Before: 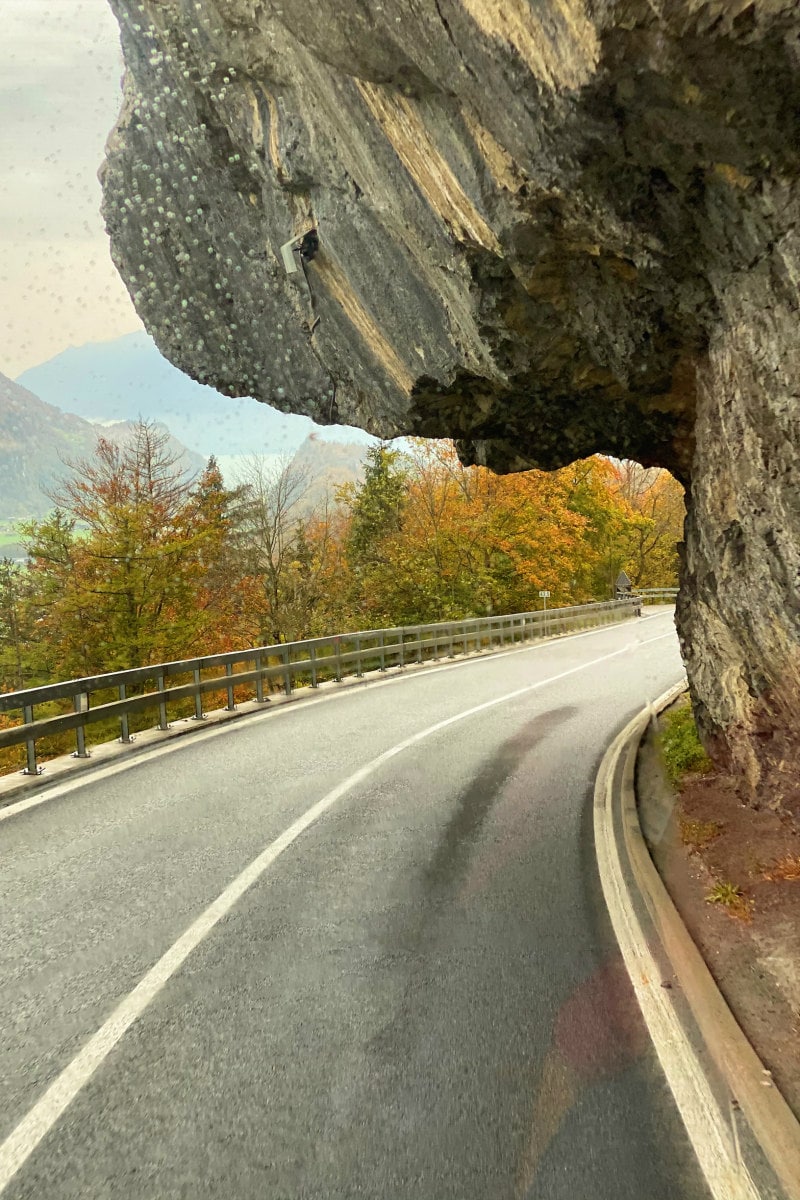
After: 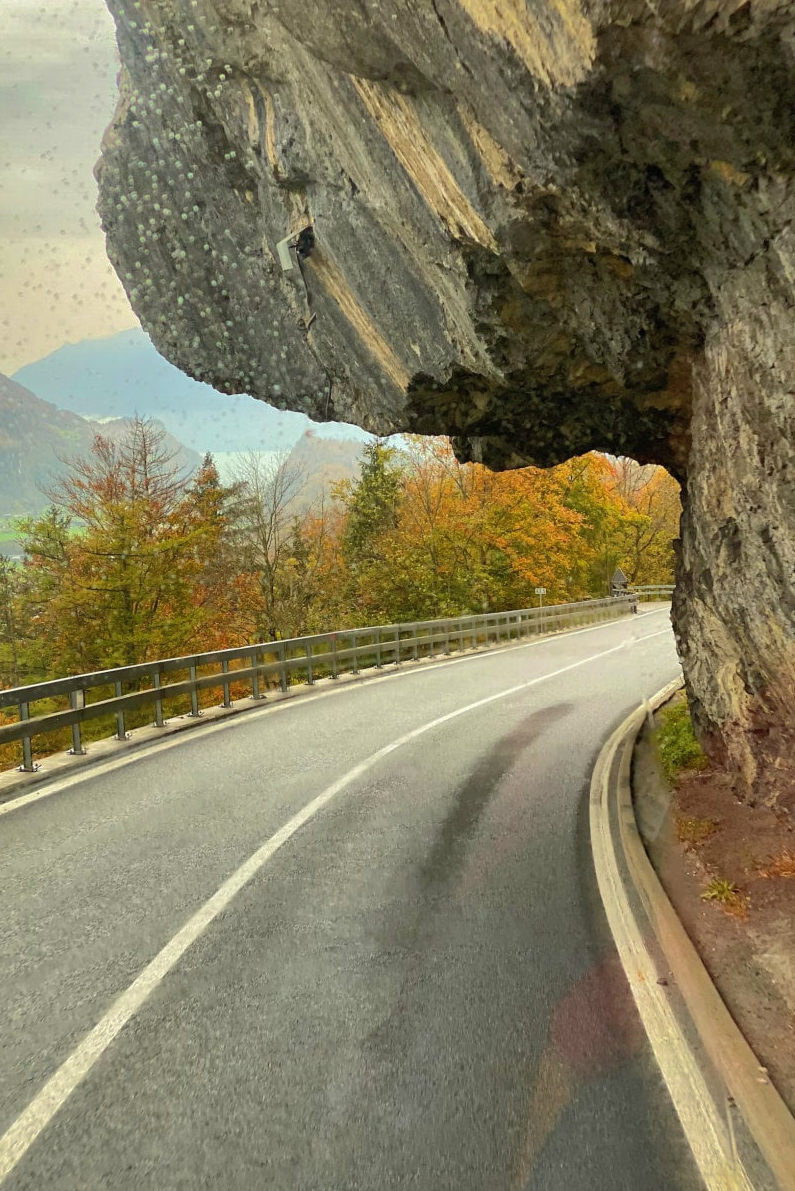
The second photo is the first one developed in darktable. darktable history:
shadows and highlights: shadows 40.22, highlights -59.87, highlights color adjustment 89.63%
crop and rotate: left 0.612%, top 0.314%, bottom 0.405%
